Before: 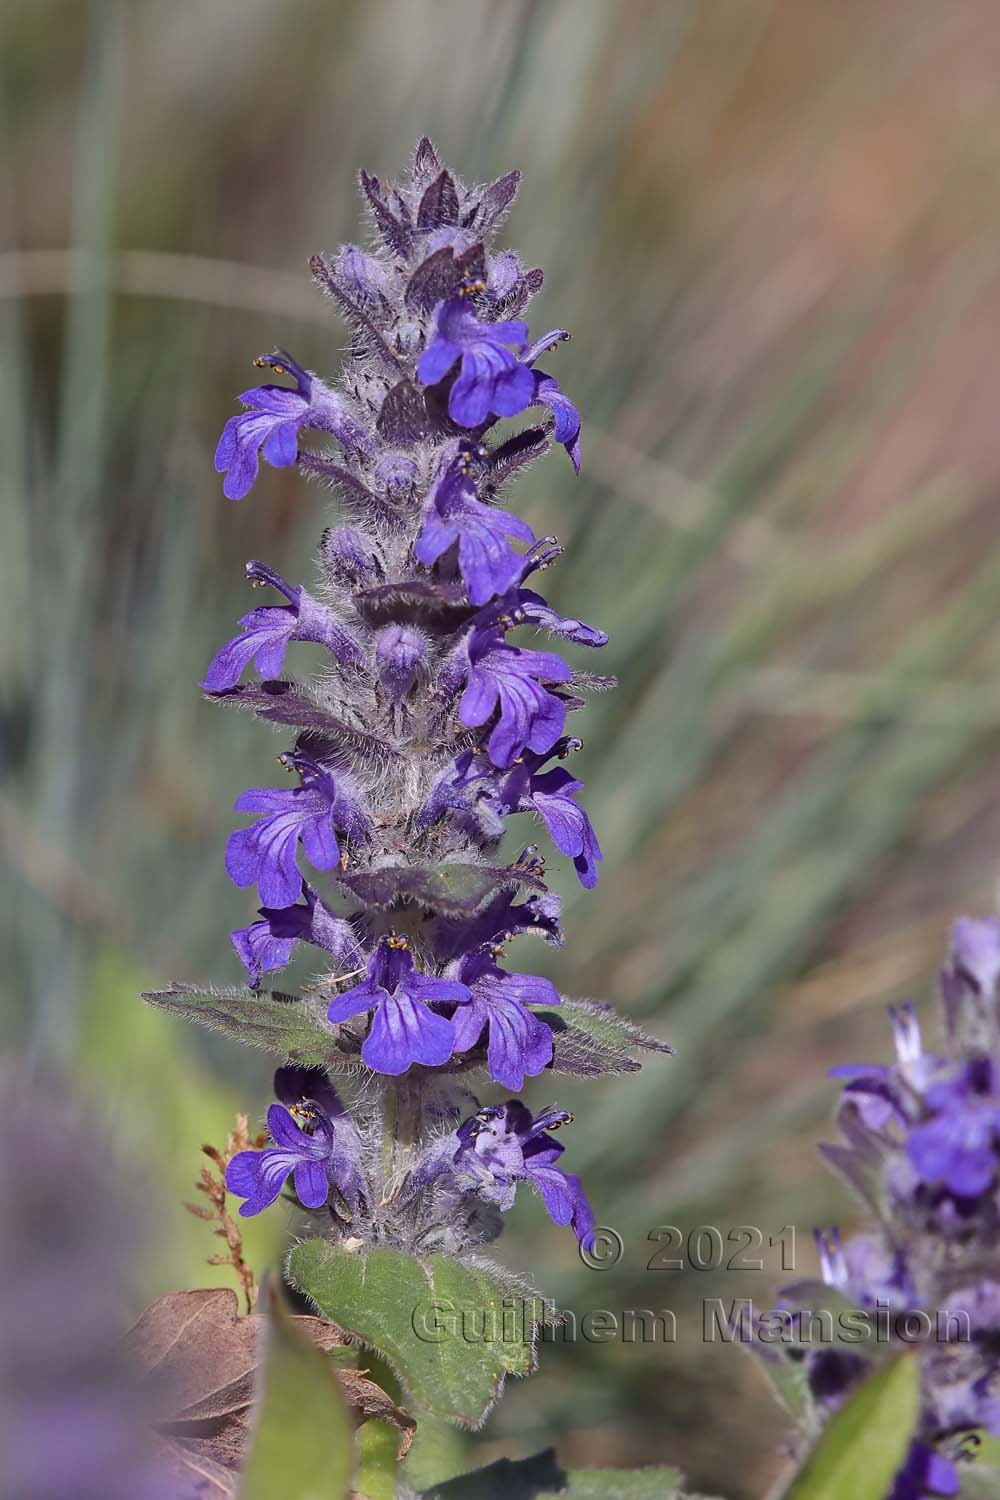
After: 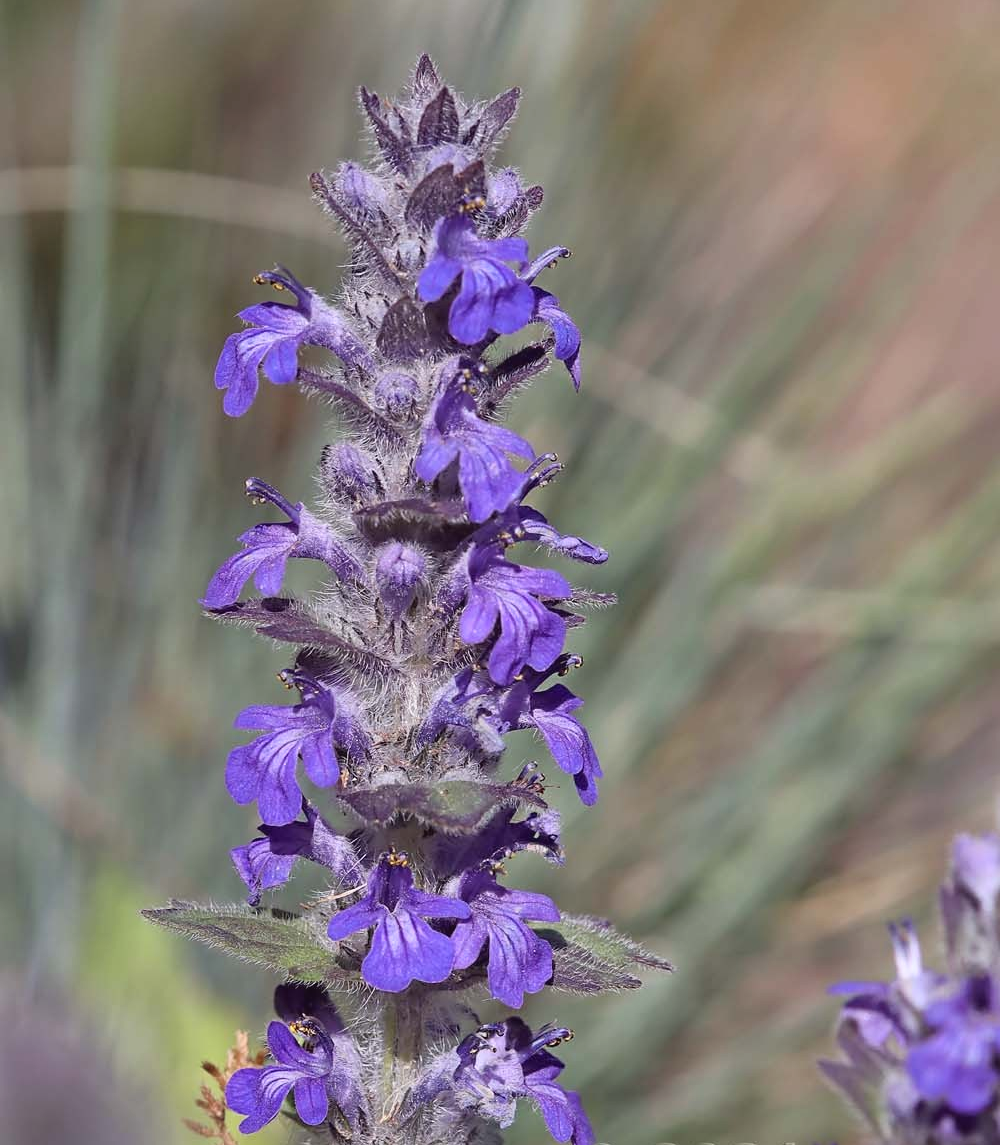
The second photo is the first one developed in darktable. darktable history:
crop: top 5.577%, bottom 18.057%
tone curve: curves: ch0 [(0, 0) (0.003, 0.032) (0.011, 0.033) (0.025, 0.036) (0.044, 0.046) (0.069, 0.069) (0.1, 0.108) (0.136, 0.157) (0.177, 0.208) (0.224, 0.256) (0.277, 0.313) (0.335, 0.379) (0.399, 0.444) (0.468, 0.514) (0.543, 0.595) (0.623, 0.687) (0.709, 0.772) (0.801, 0.854) (0.898, 0.933) (1, 1)], color space Lab, independent channels, preserve colors none
